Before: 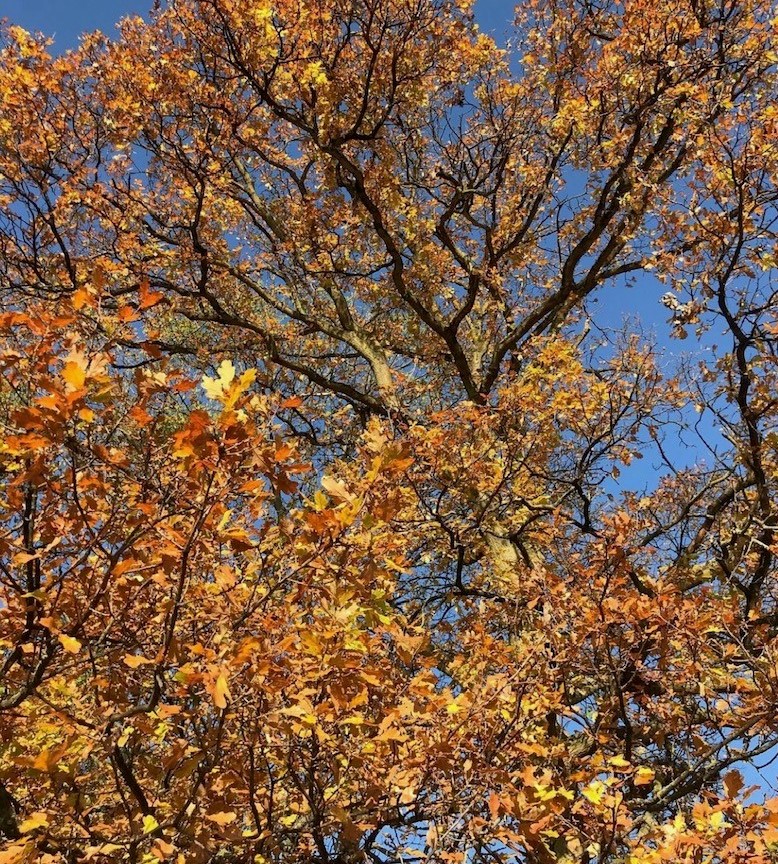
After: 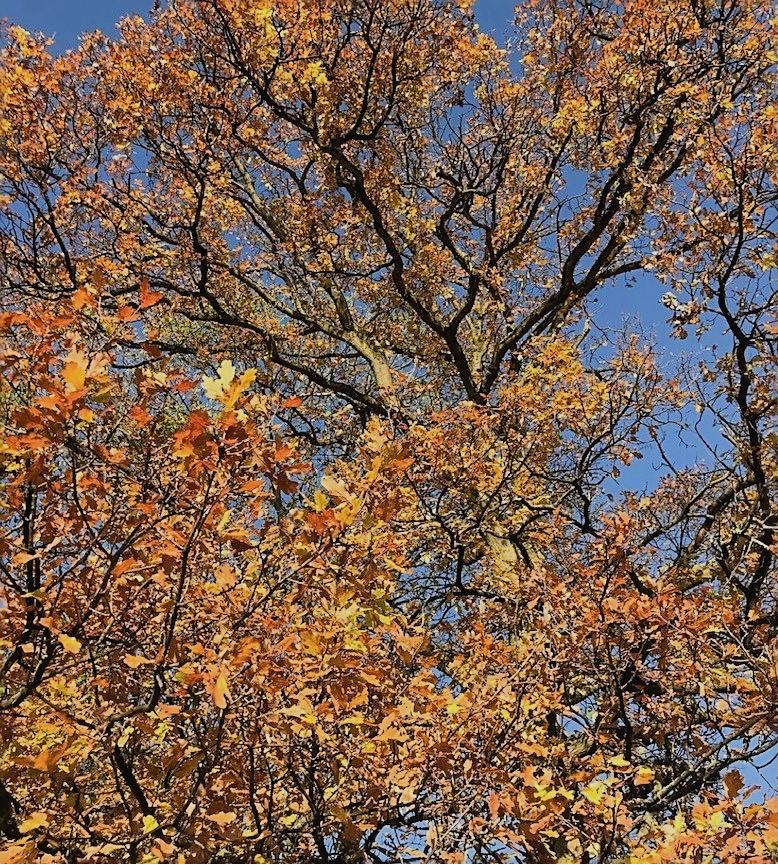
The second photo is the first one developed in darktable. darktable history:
sharpen: on, module defaults
tone curve: curves: ch0 [(0, 0.024) (0.119, 0.146) (0.474, 0.485) (0.718, 0.739) (0.817, 0.839) (1, 0.998)]; ch1 [(0, 0) (0.377, 0.416) (0.439, 0.451) (0.477, 0.477) (0.501, 0.503) (0.538, 0.544) (0.58, 0.602) (0.664, 0.676) (0.783, 0.804) (1, 1)]; ch2 [(0, 0) (0.38, 0.405) (0.463, 0.456) (0.498, 0.497) (0.524, 0.535) (0.578, 0.576) (0.648, 0.665) (1, 1)], preserve colors none
filmic rgb: black relative exposure -7.65 EV, white relative exposure 4.56 EV, threshold 6 EV, hardness 3.61, enable highlight reconstruction true
